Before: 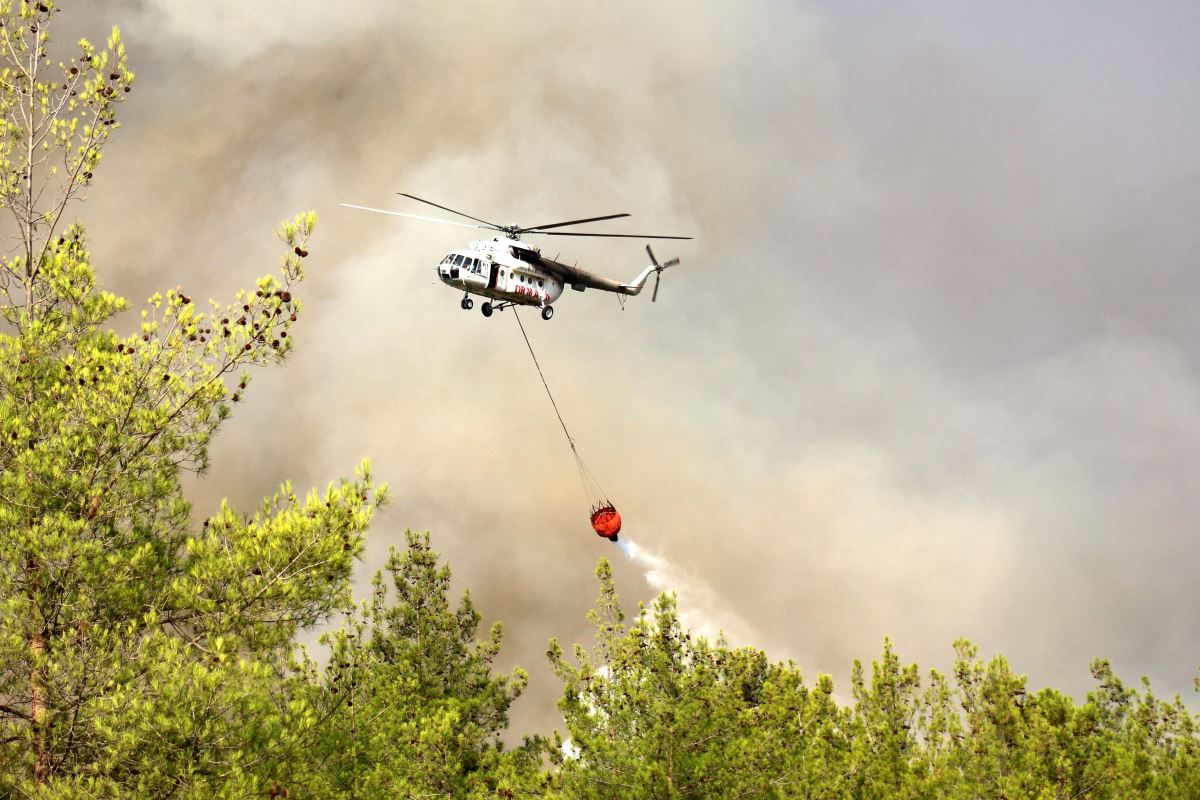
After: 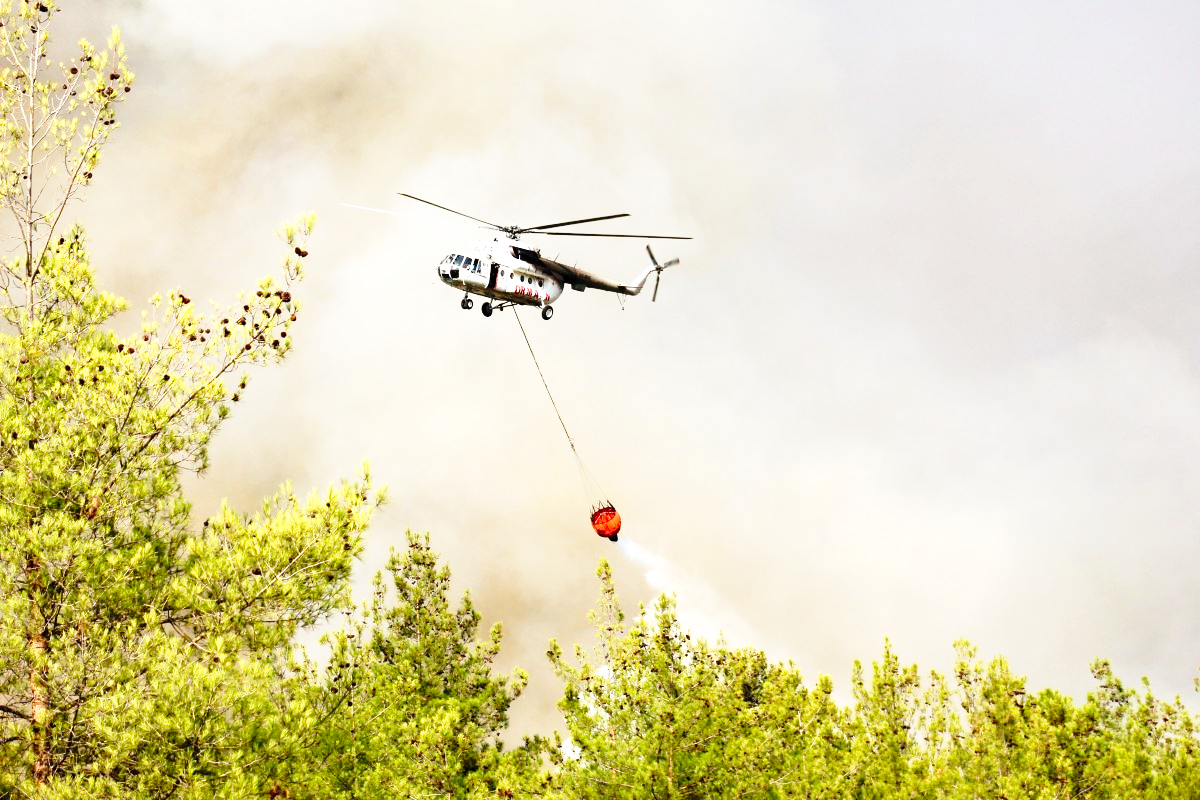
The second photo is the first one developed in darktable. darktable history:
base curve: curves: ch0 [(0, 0) (0.028, 0.03) (0.105, 0.232) (0.387, 0.748) (0.754, 0.968) (1, 1)], preserve colors none
